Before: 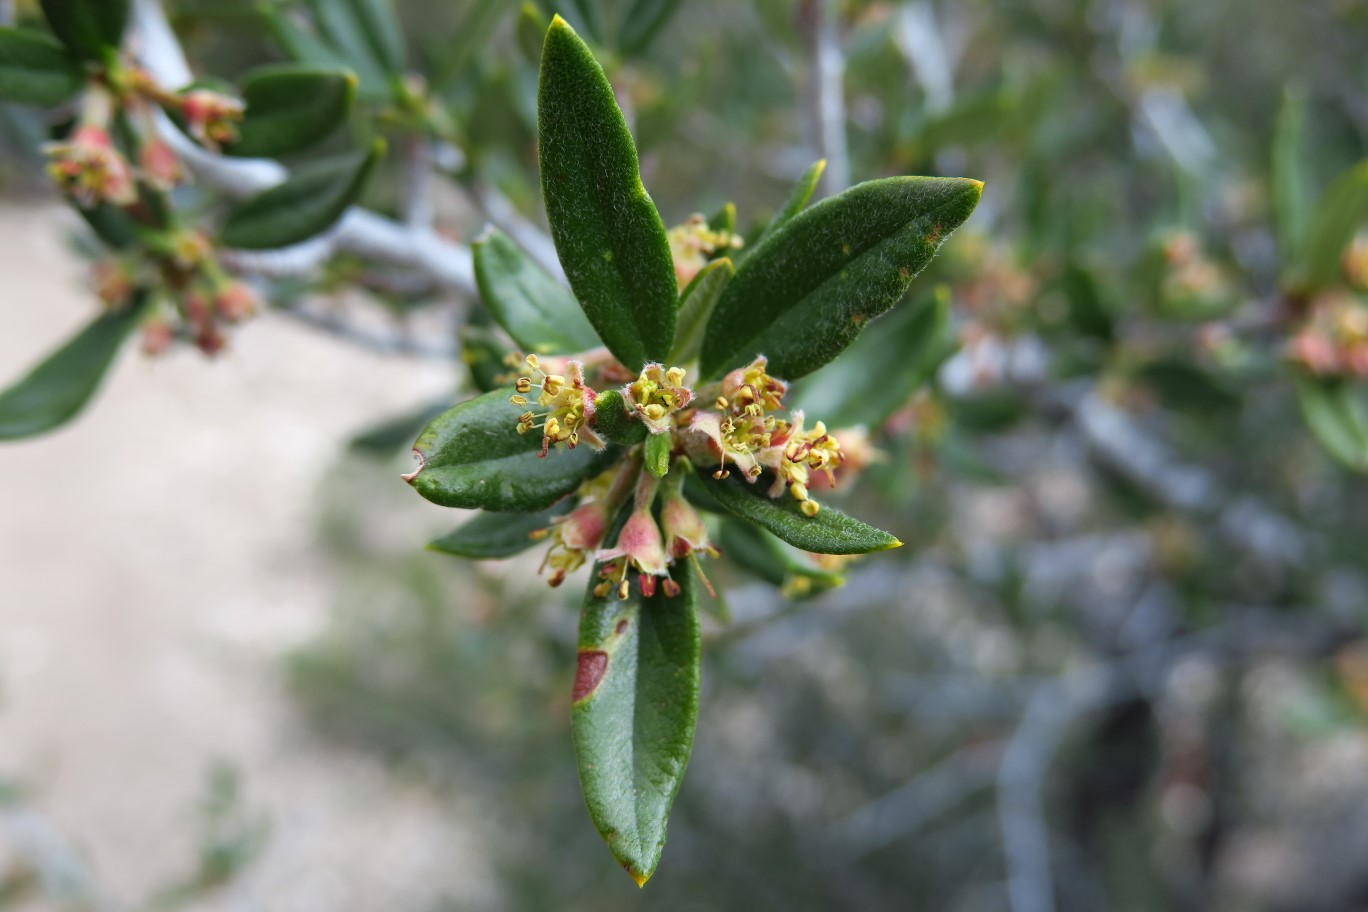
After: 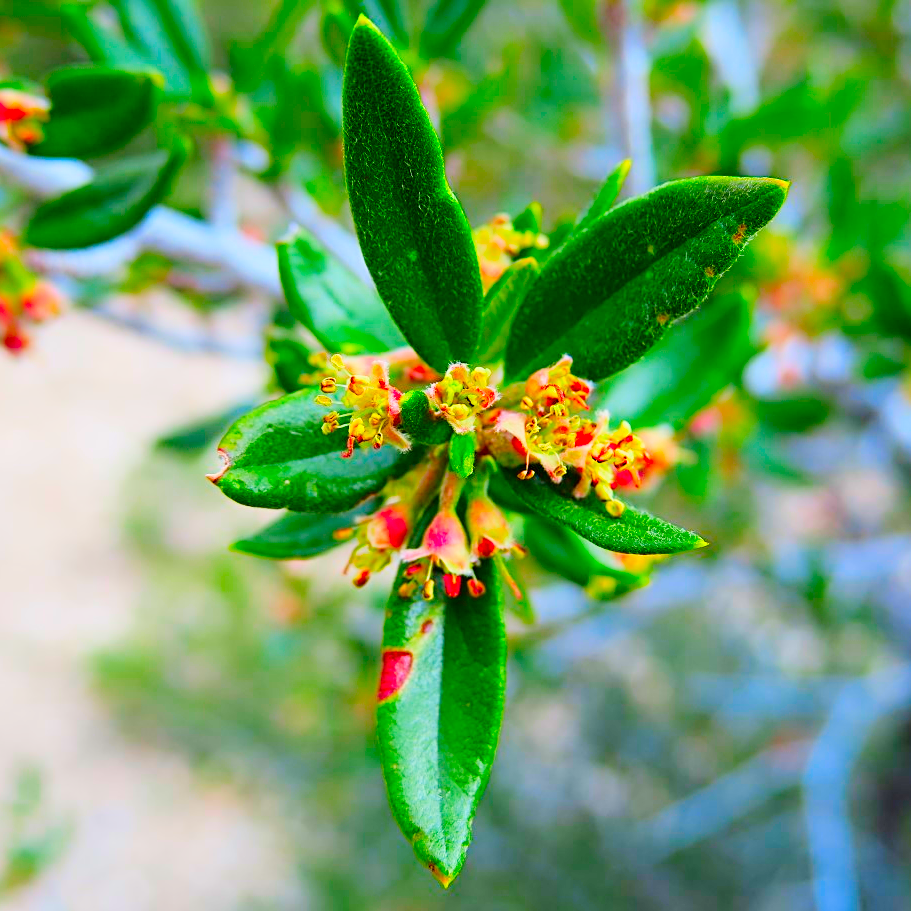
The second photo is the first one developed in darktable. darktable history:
crop and rotate: left 14.292%, right 19.041%
white balance: emerald 1
exposure: black level correction 0, exposure 1.1 EV, compensate exposure bias true, compensate highlight preservation false
sharpen: on, module defaults
color correction: saturation 3
filmic rgb: black relative exposure -7.65 EV, white relative exposure 4.56 EV, hardness 3.61
